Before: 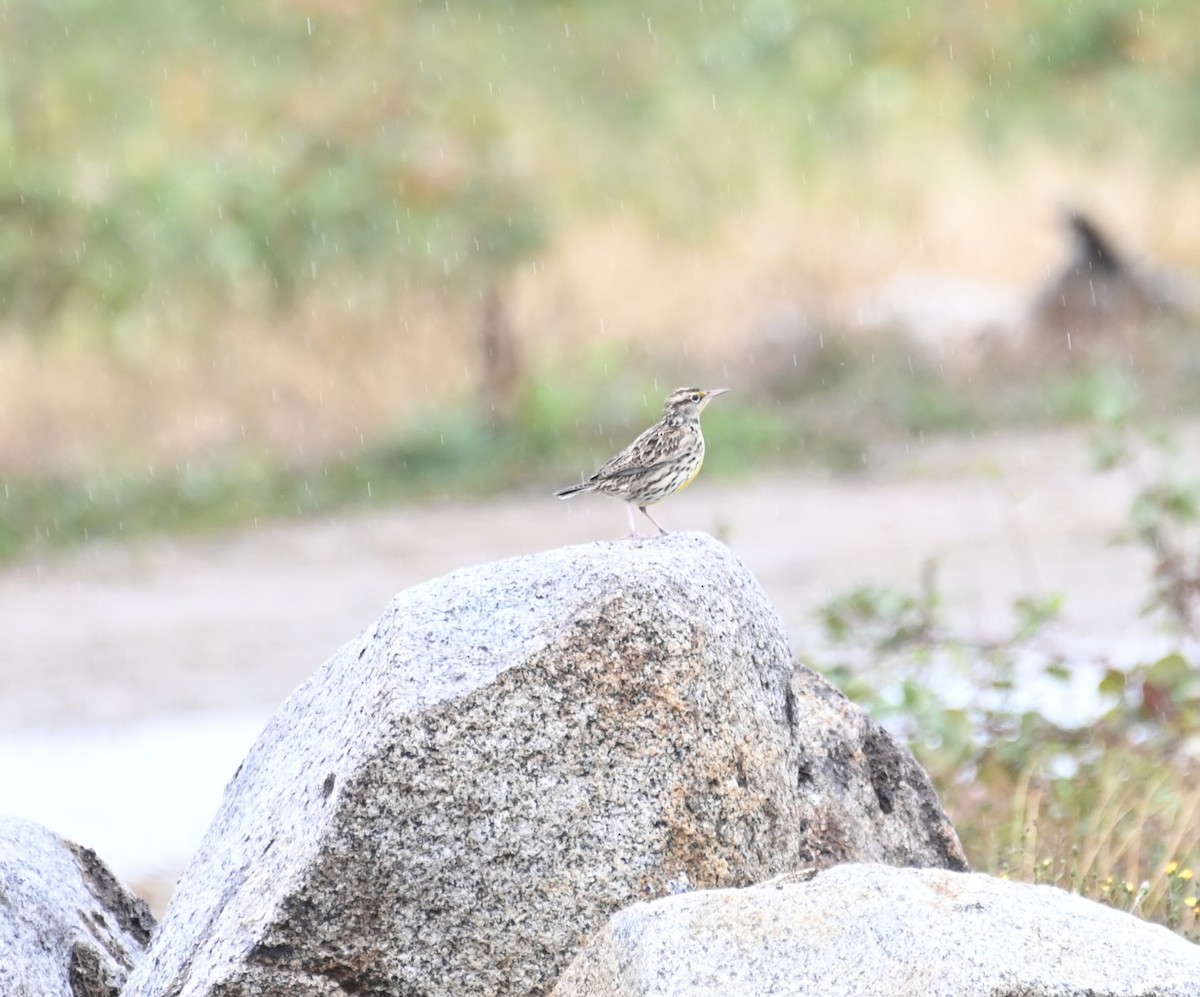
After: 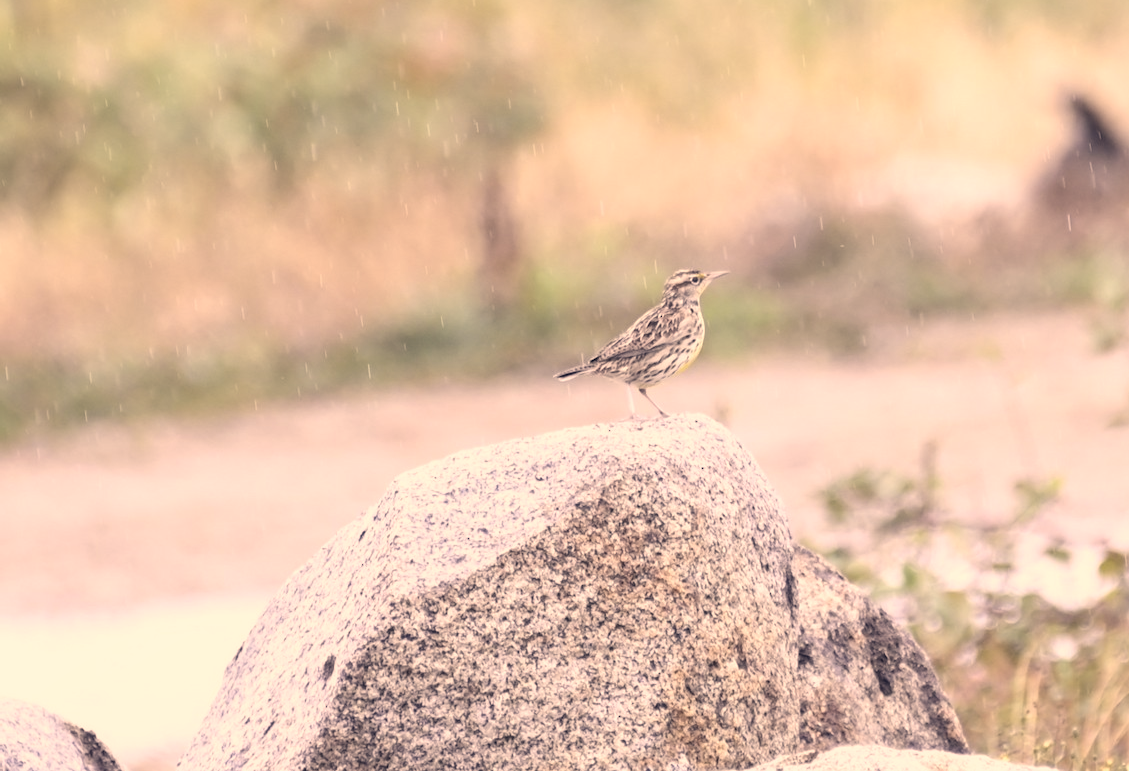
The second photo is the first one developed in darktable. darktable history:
crop and rotate: angle 0.03°, top 11.877%, right 5.831%, bottom 10.71%
local contrast: highlights 62%, shadows 106%, detail 107%, midtone range 0.529
color correction: highlights a* 19.6, highlights b* 27.51, shadows a* 3.36, shadows b* -16.93, saturation 0.732
